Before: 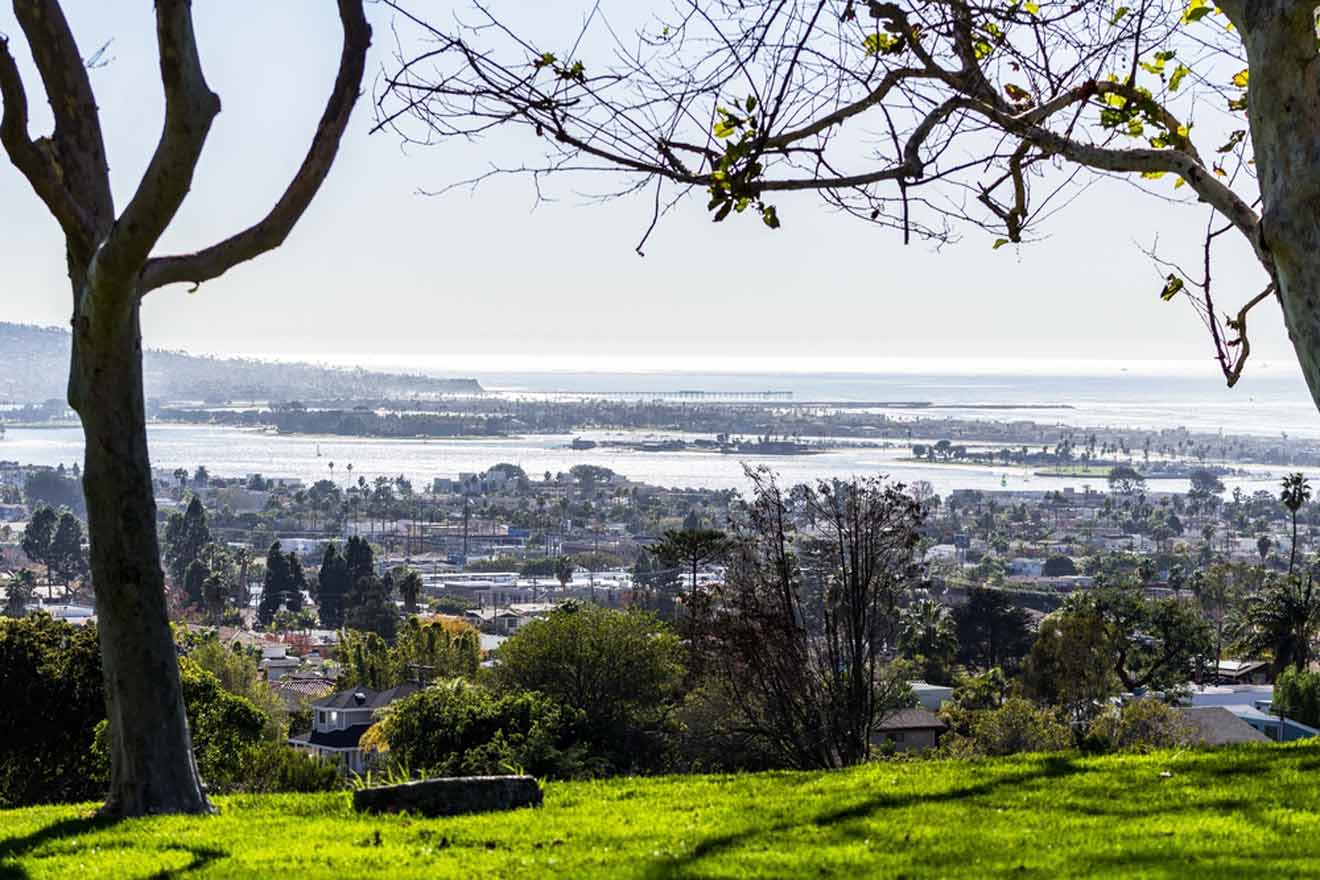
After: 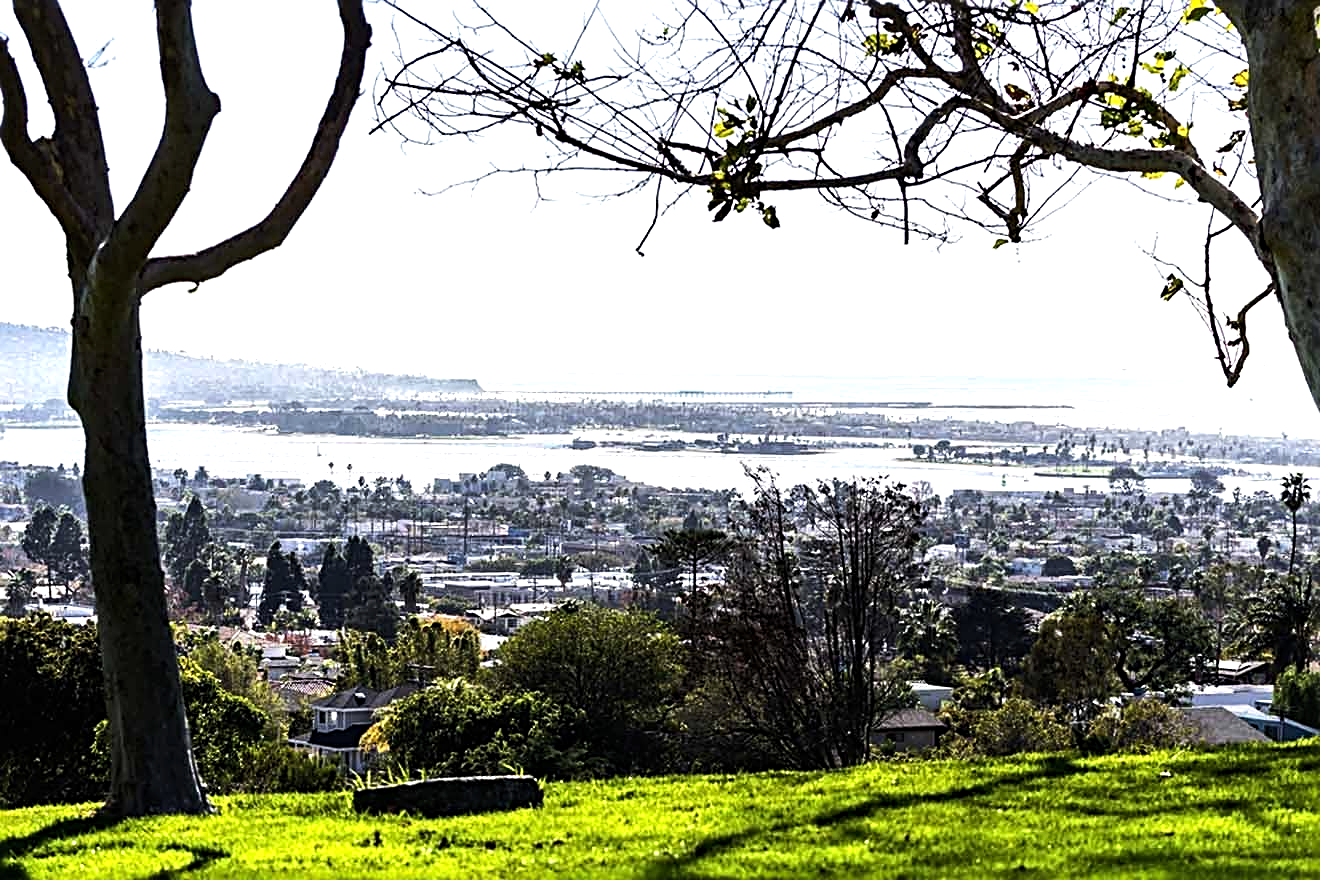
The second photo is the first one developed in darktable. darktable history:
tone equalizer: -8 EV -0.75 EV, -7 EV -0.7 EV, -6 EV -0.6 EV, -5 EV -0.4 EV, -3 EV 0.4 EV, -2 EV 0.6 EV, -1 EV 0.7 EV, +0 EV 0.75 EV, edges refinement/feathering 500, mask exposure compensation -1.57 EV, preserve details no
sharpen: radius 3.119
